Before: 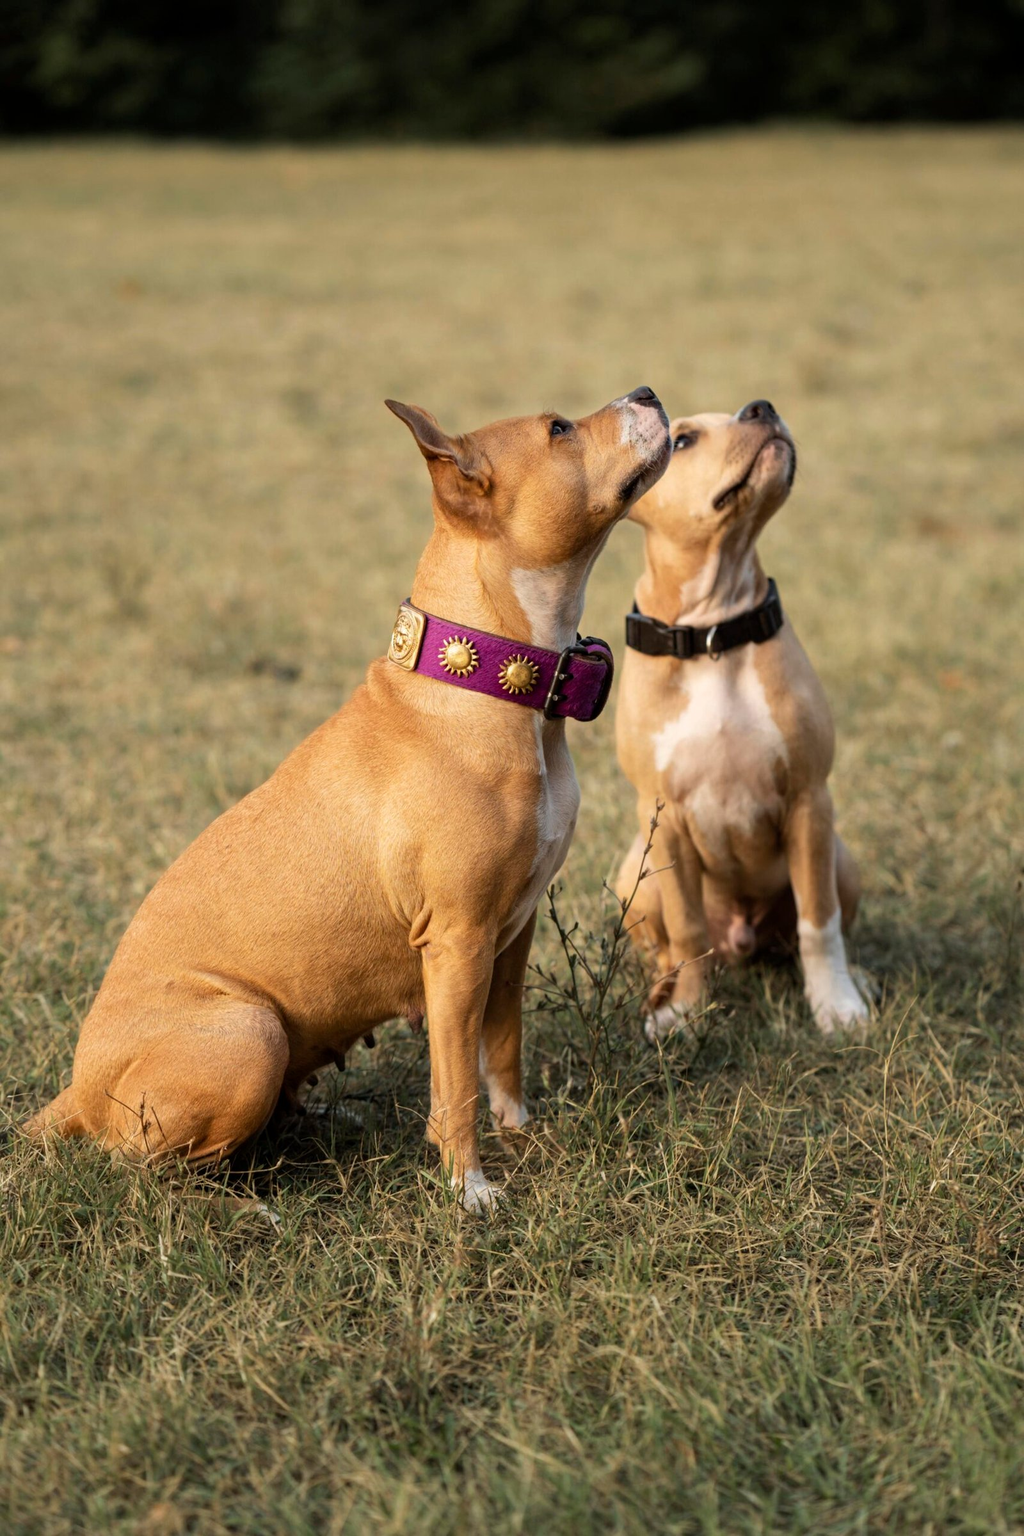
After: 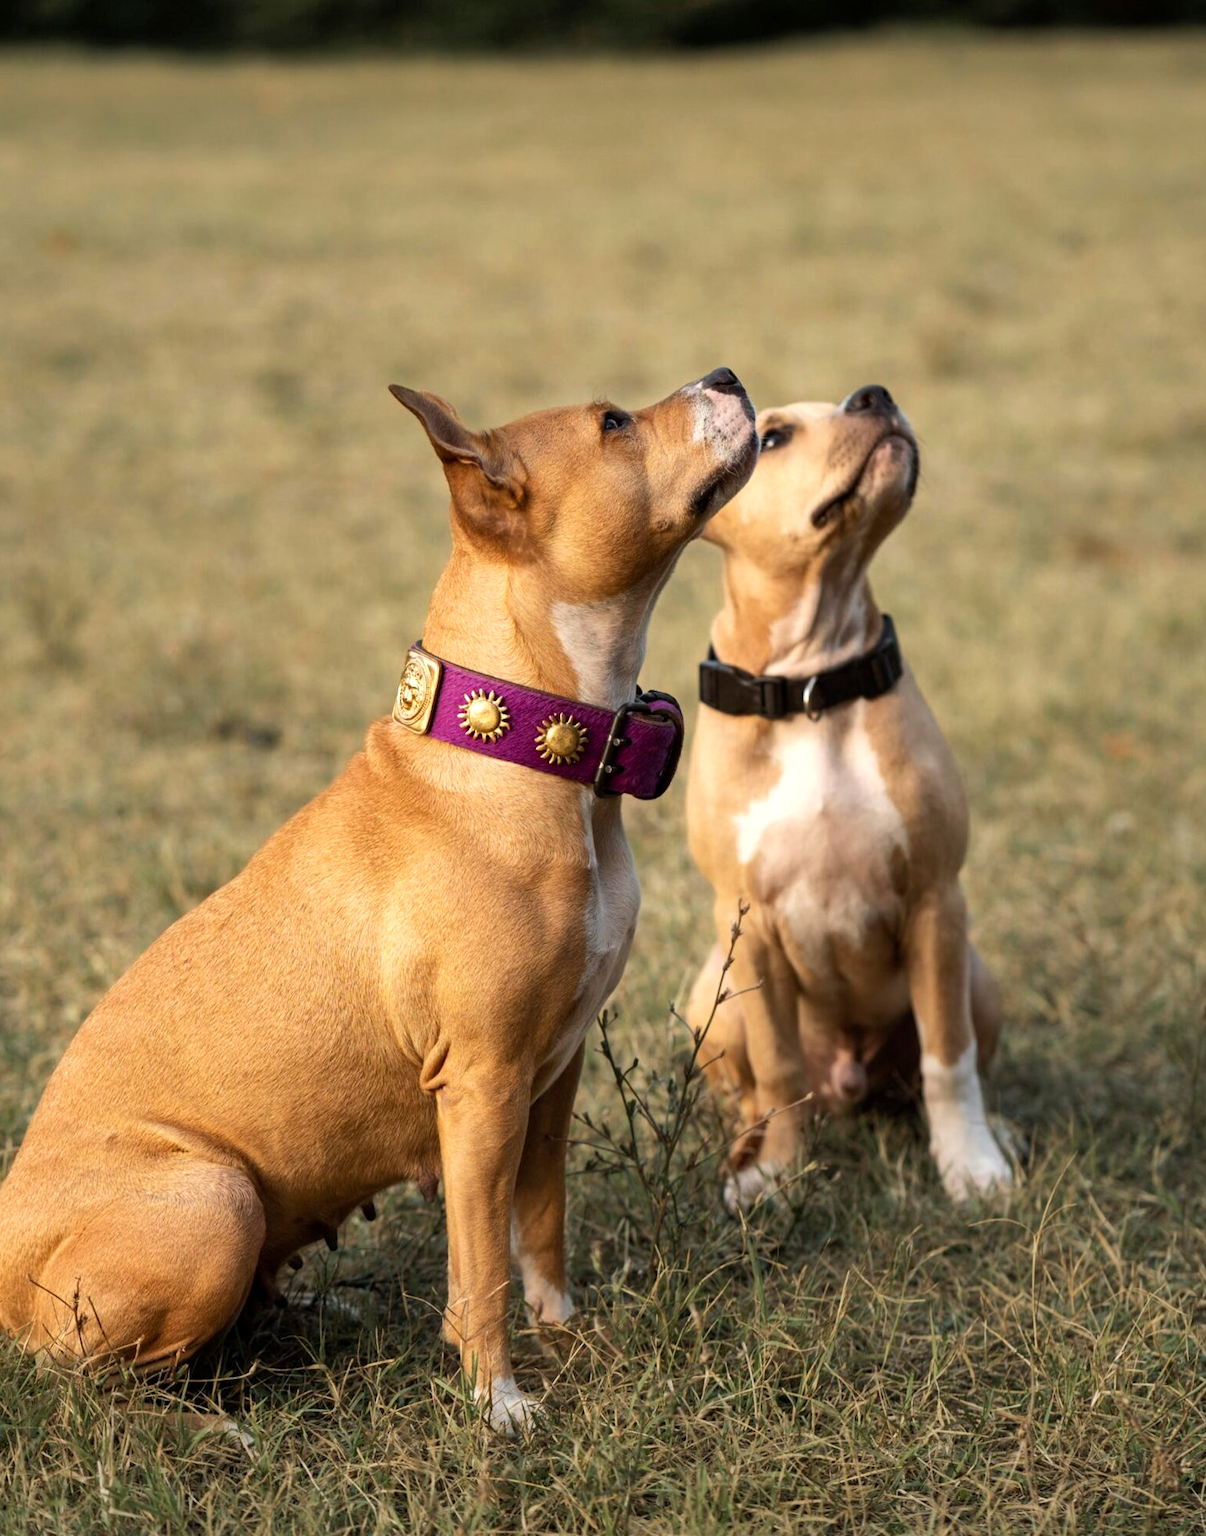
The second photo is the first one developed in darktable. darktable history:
shadows and highlights: soften with gaussian
crop: left 8.155%, top 6.611%, bottom 15.385%
tone equalizer: -8 EV -0.001 EV, -7 EV 0.001 EV, -6 EV -0.002 EV, -5 EV -0.003 EV, -4 EV -0.062 EV, -3 EV -0.222 EV, -2 EV -0.267 EV, -1 EV 0.105 EV, +0 EV 0.303 EV
